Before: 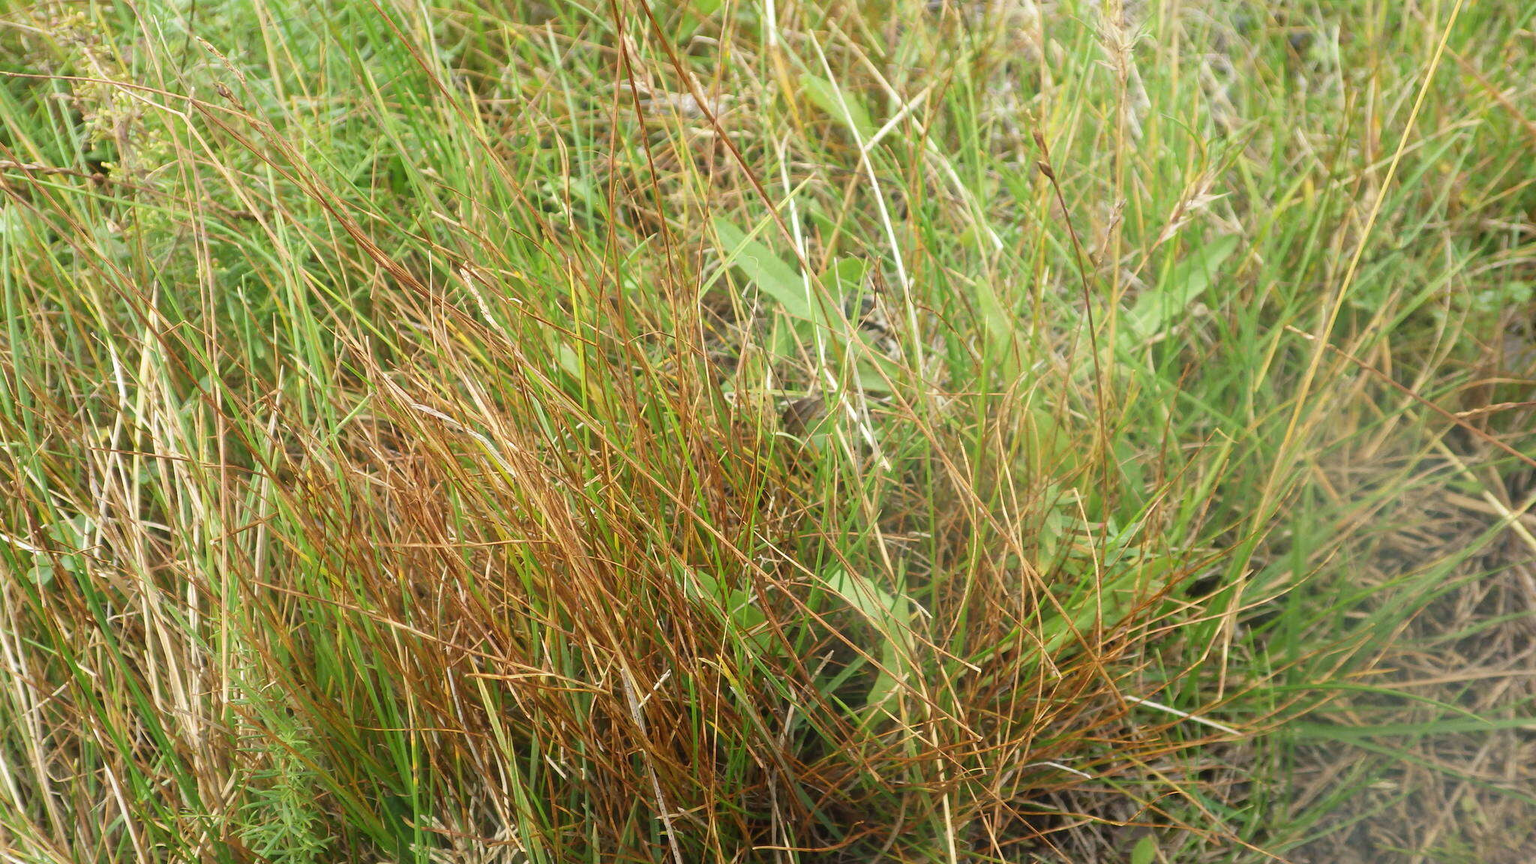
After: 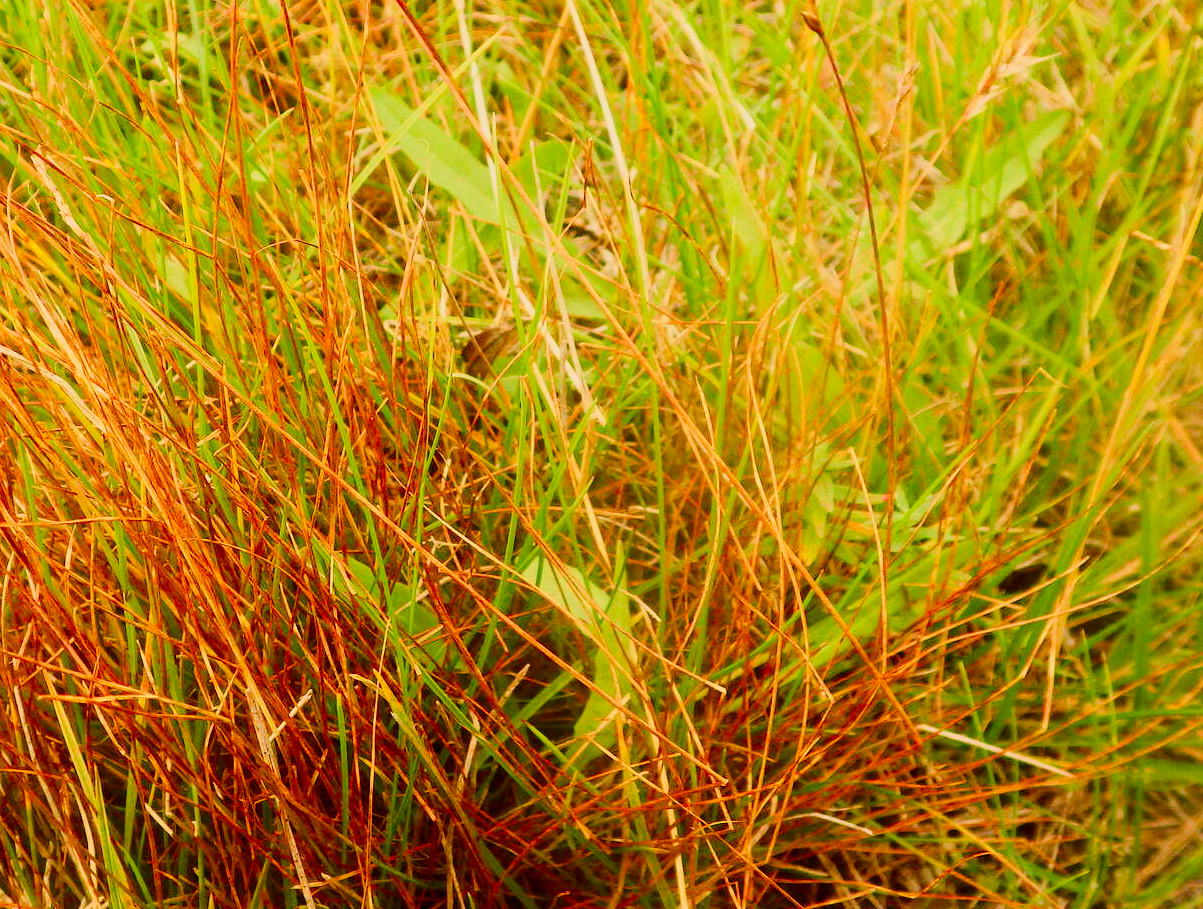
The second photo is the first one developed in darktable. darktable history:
color balance rgb: power › luminance 9.757%, power › chroma 2.818%, power › hue 59.73°, highlights gain › chroma 3.209%, highlights gain › hue 55.71°, perceptual saturation grading › global saturation 20%, perceptual saturation grading › highlights -50.414%, perceptual saturation grading › shadows 30.976%
crop and rotate: left 28.44%, top 17.646%, right 12.801%, bottom 3.404%
contrast brightness saturation: contrast 0.262, brightness 0.01, saturation 0.862
filmic rgb: black relative exposure -6.91 EV, white relative exposure 5.68 EV, hardness 2.85, color science v6 (2022), iterations of high-quality reconstruction 0
